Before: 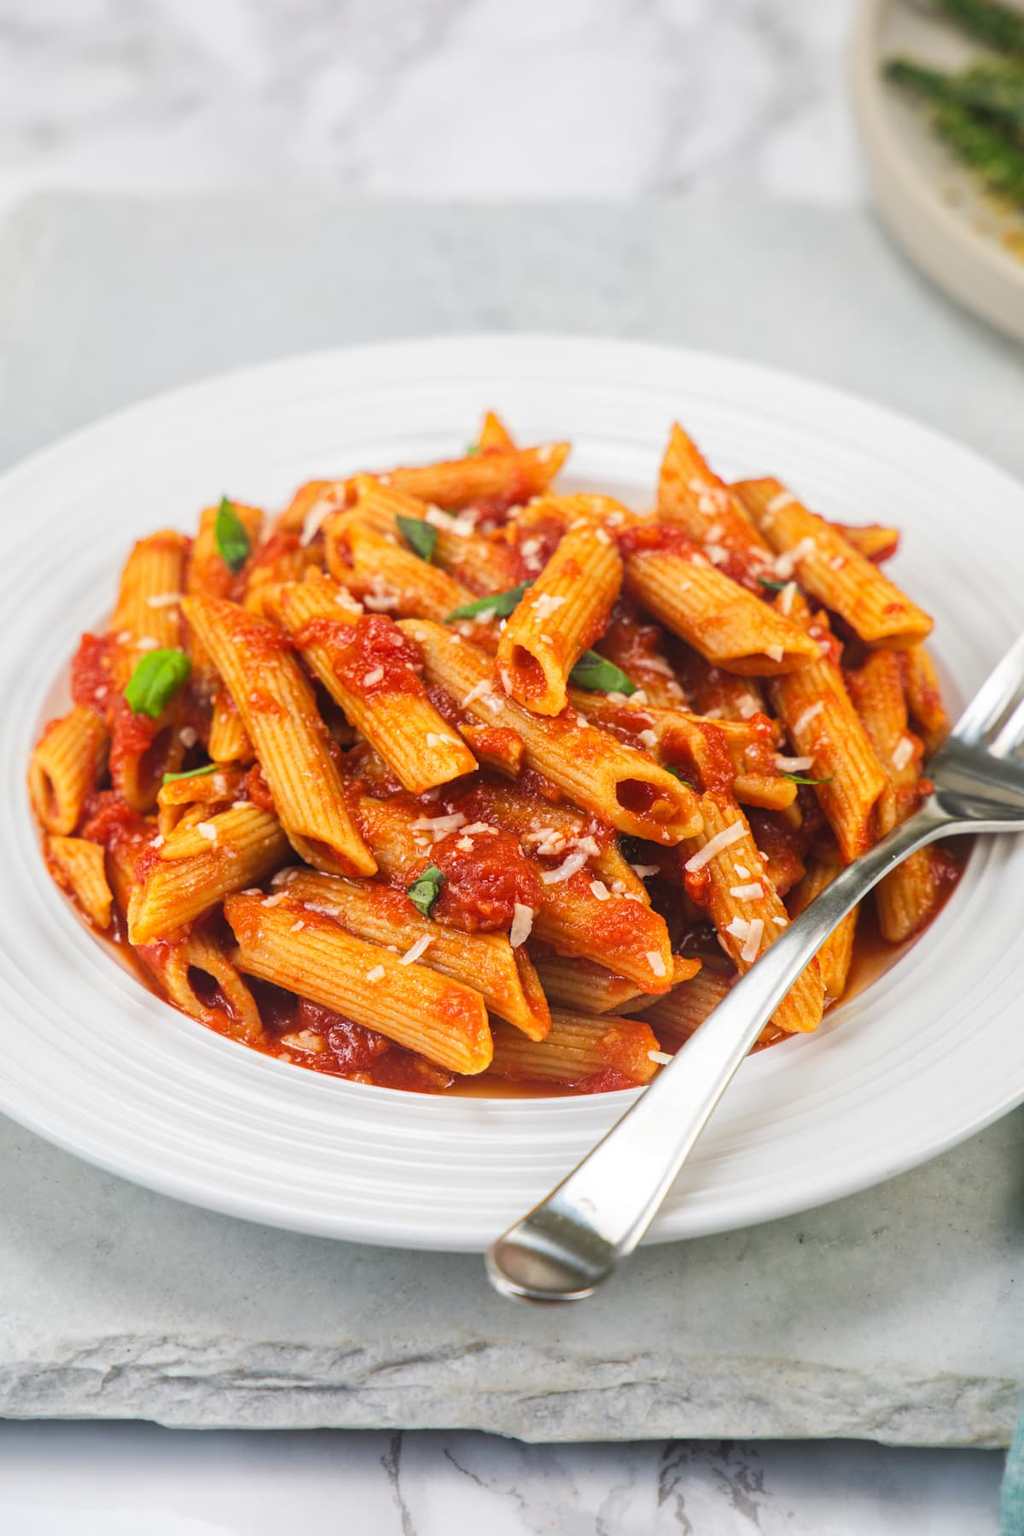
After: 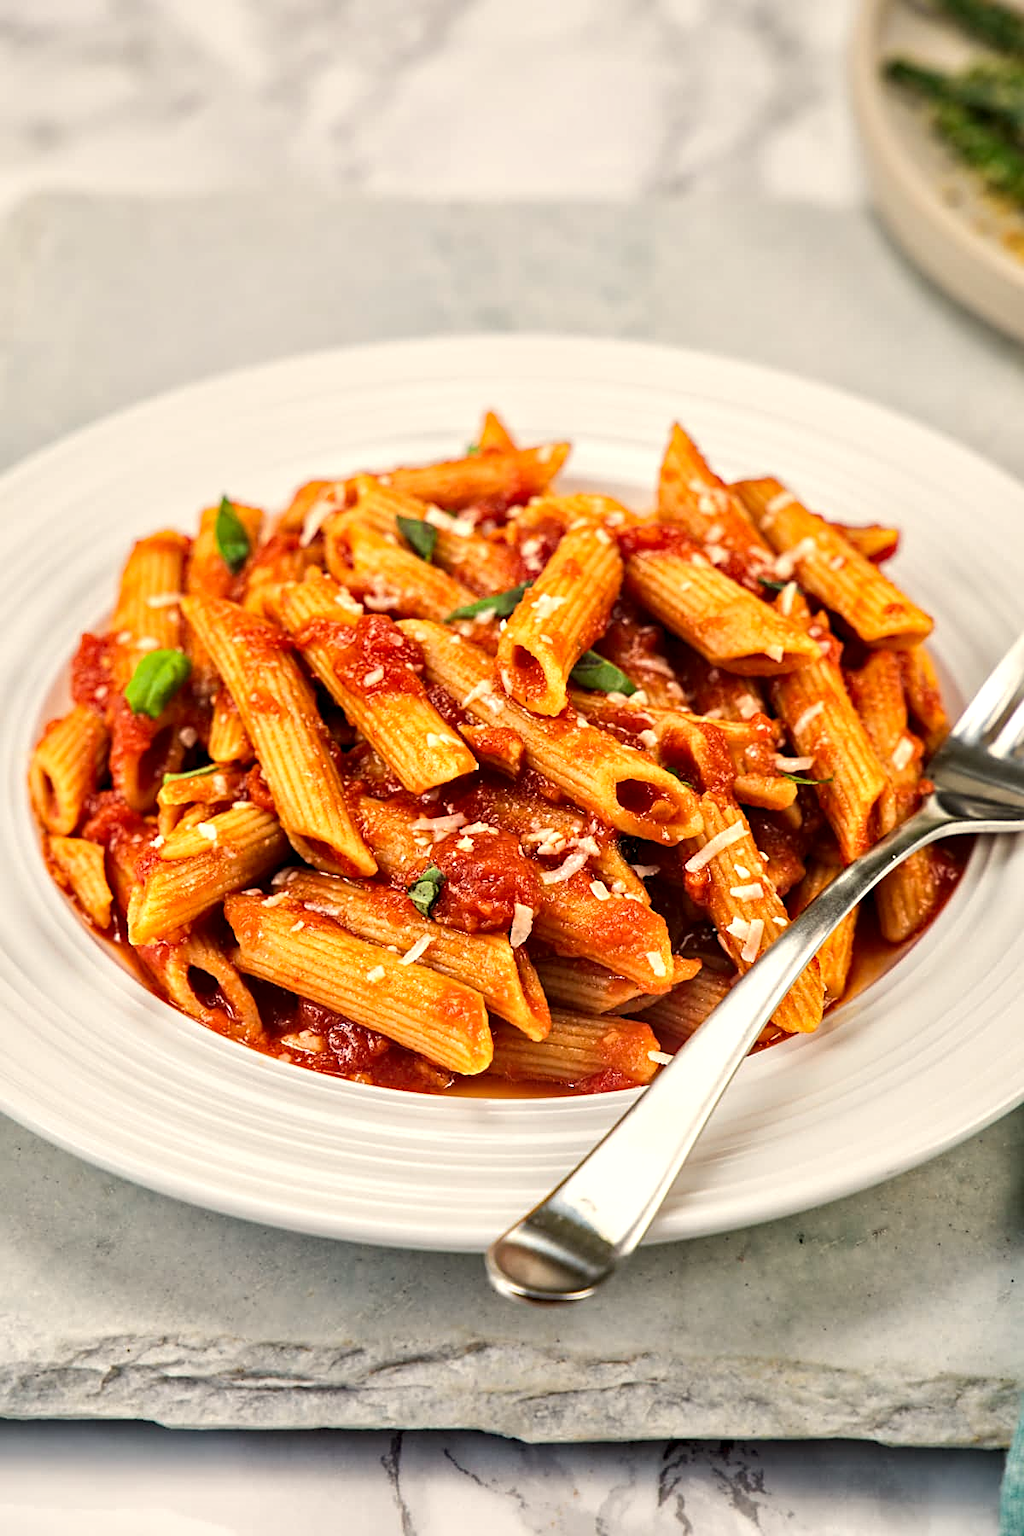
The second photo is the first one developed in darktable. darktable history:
sharpen: on, module defaults
color correction: highlights a* -6.69, highlights b* 0.49
white balance: red 1.127, blue 0.943
exposure: exposure -0.05 EV
haze removal: compatibility mode true, adaptive false
contrast equalizer: y [[0.545, 0.572, 0.59, 0.59, 0.571, 0.545], [0.5 ×6], [0.5 ×6], [0 ×6], [0 ×6]]
